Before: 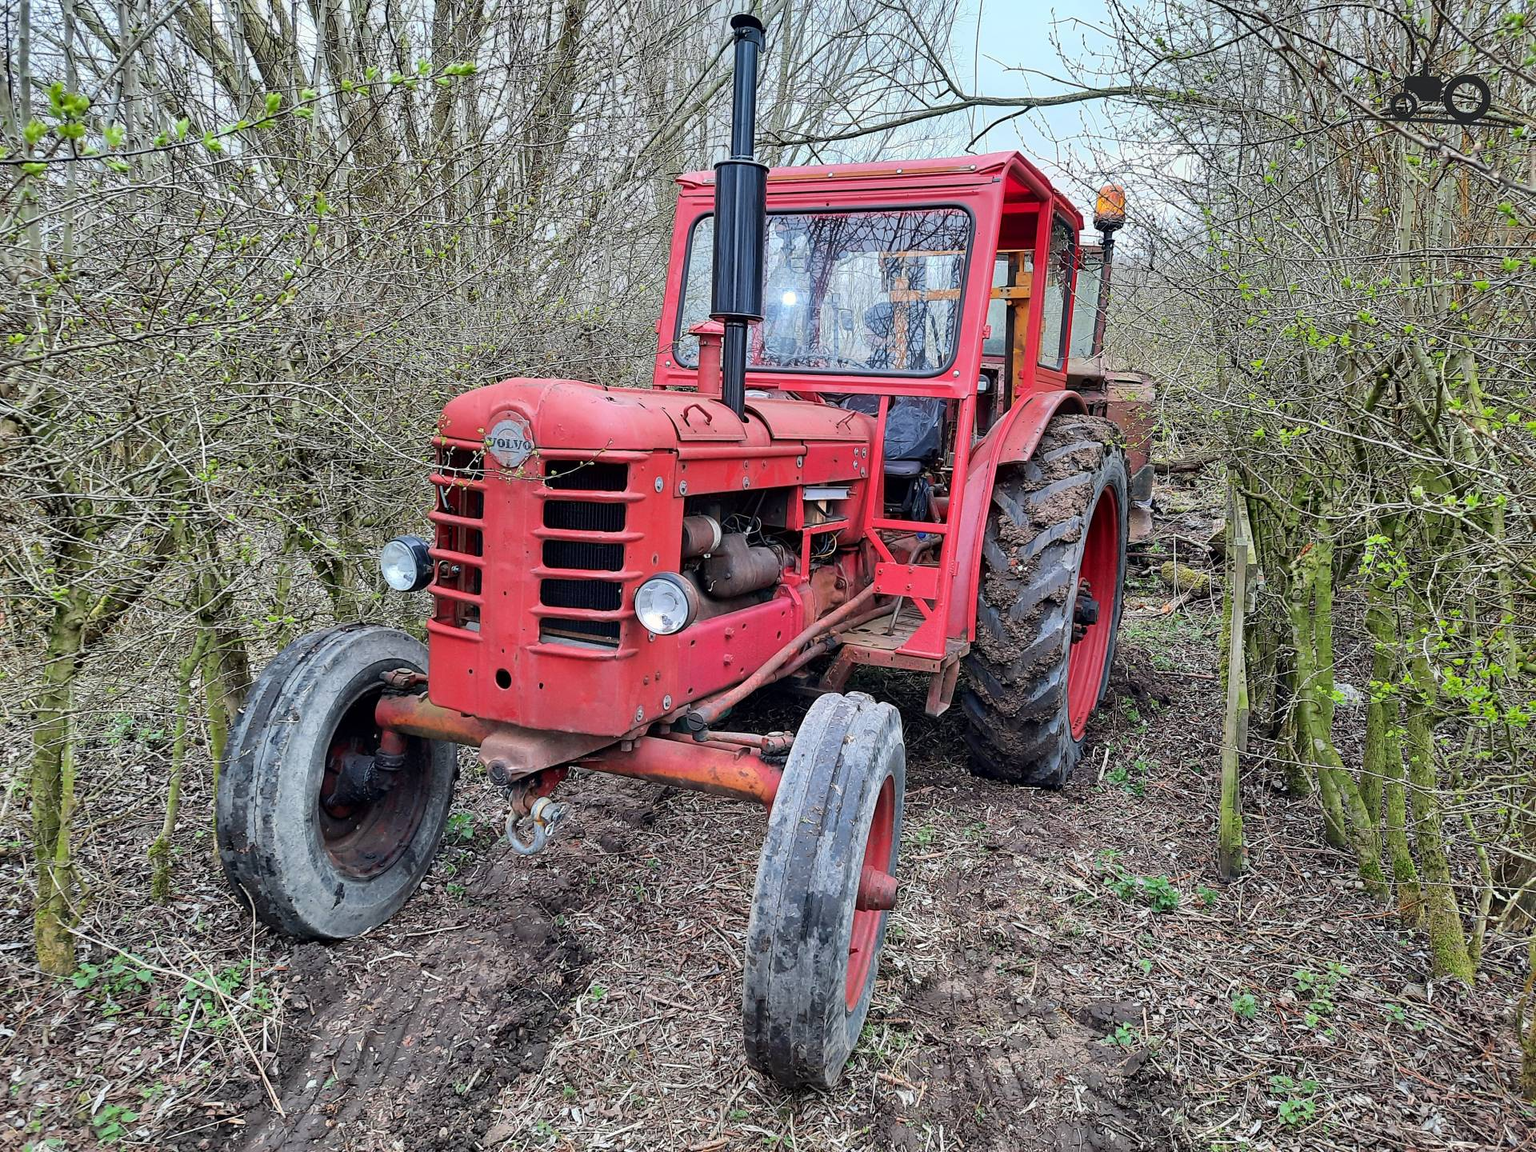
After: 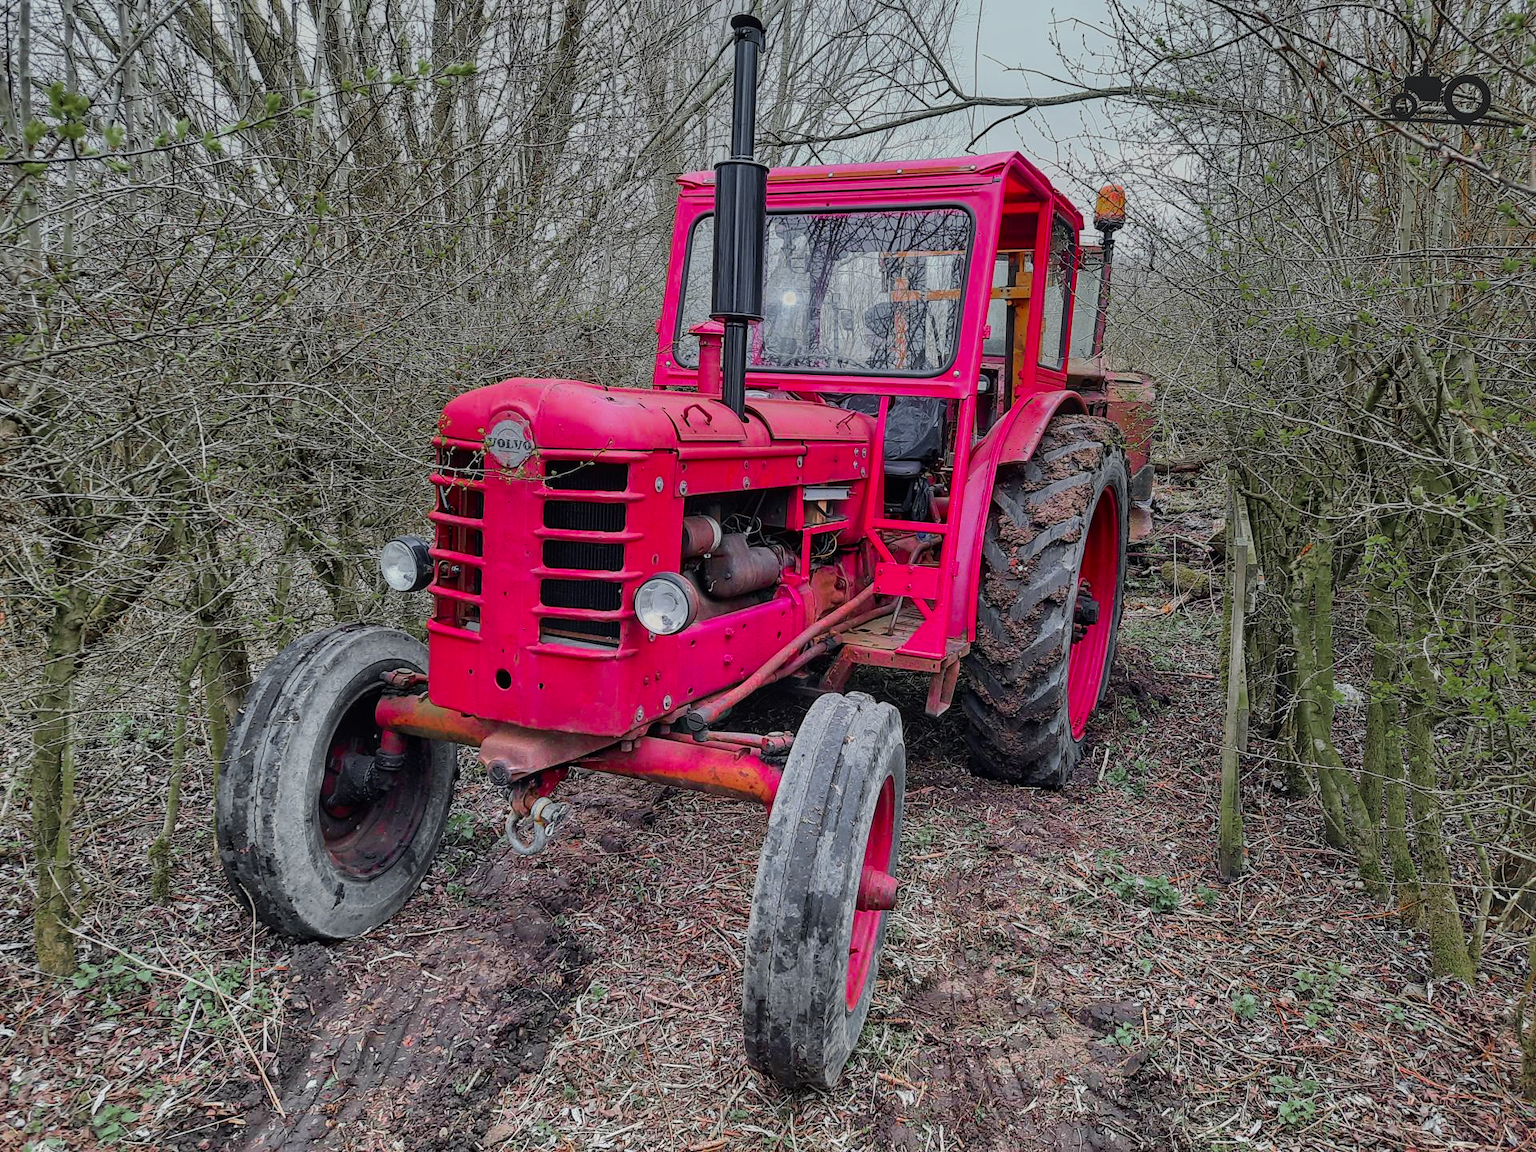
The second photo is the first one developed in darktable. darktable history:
local contrast: detail 110%
color zones: curves: ch0 [(0, 0.48) (0.209, 0.398) (0.305, 0.332) (0.429, 0.493) (0.571, 0.5) (0.714, 0.5) (0.857, 0.5) (1, 0.48)]; ch1 [(0, 0.736) (0.143, 0.625) (0.225, 0.371) (0.429, 0.256) (0.571, 0.241) (0.714, 0.213) (0.857, 0.48) (1, 0.736)]; ch2 [(0, 0.448) (0.143, 0.498) (0.286, 0.5) (0.429, 0.5) (0.571, 0.5) (0.714, 0.5) (0.857, 0.5) (1, 0.448)]
graduated density: rotation 5.63°, offset 76.9
velvia: on, module defaults
